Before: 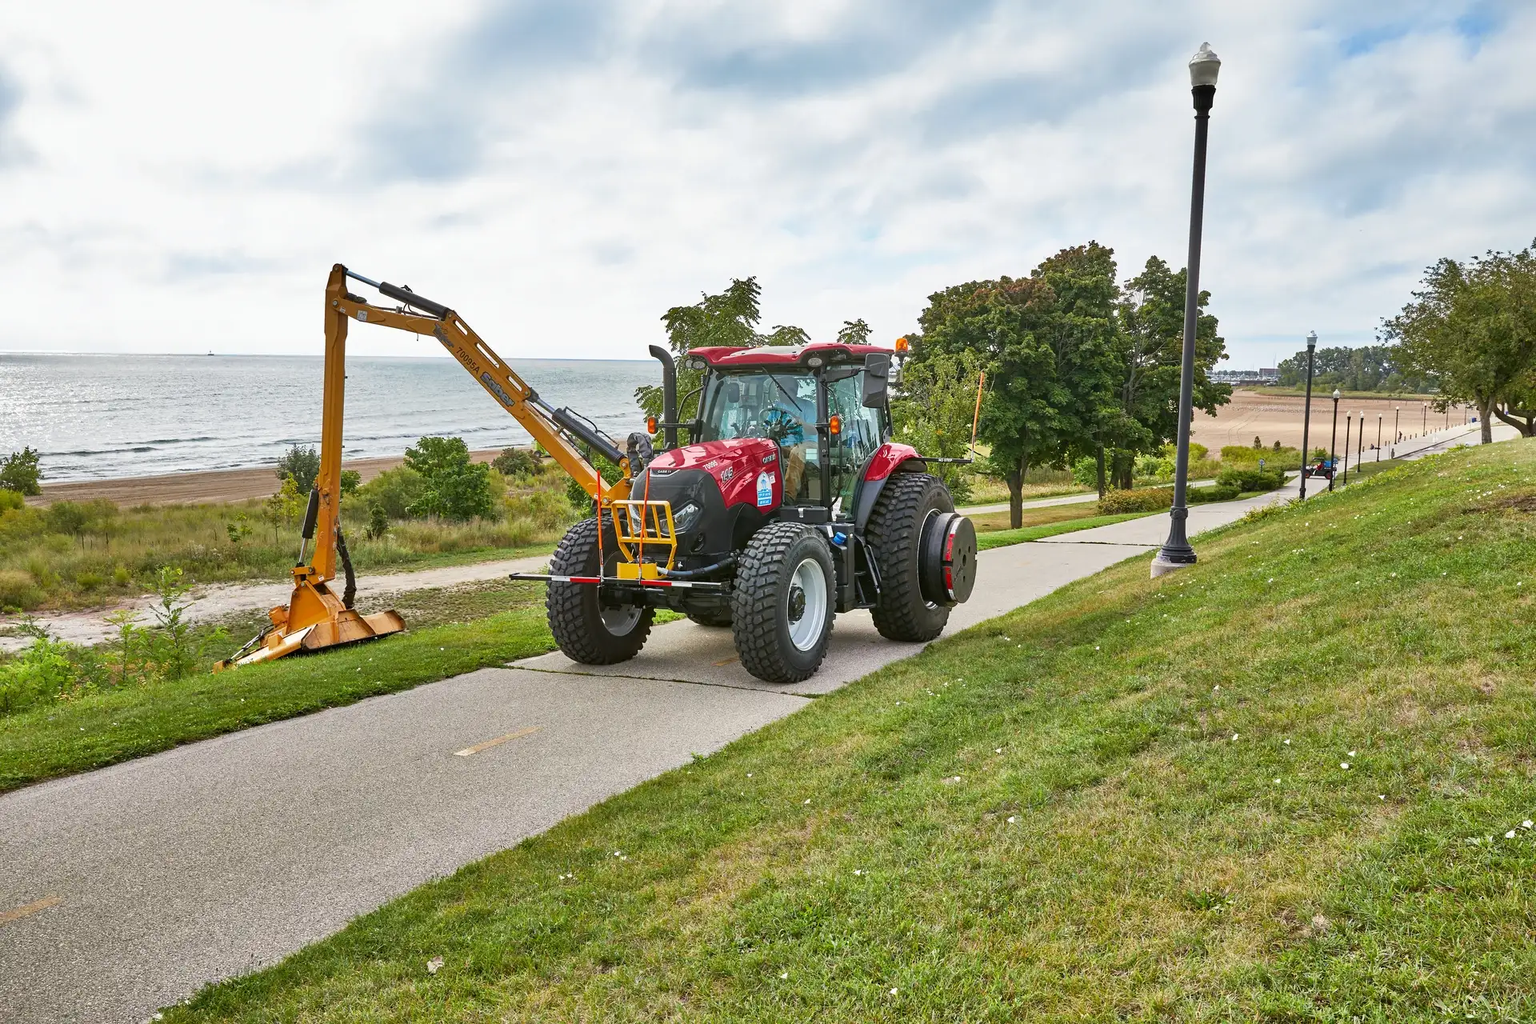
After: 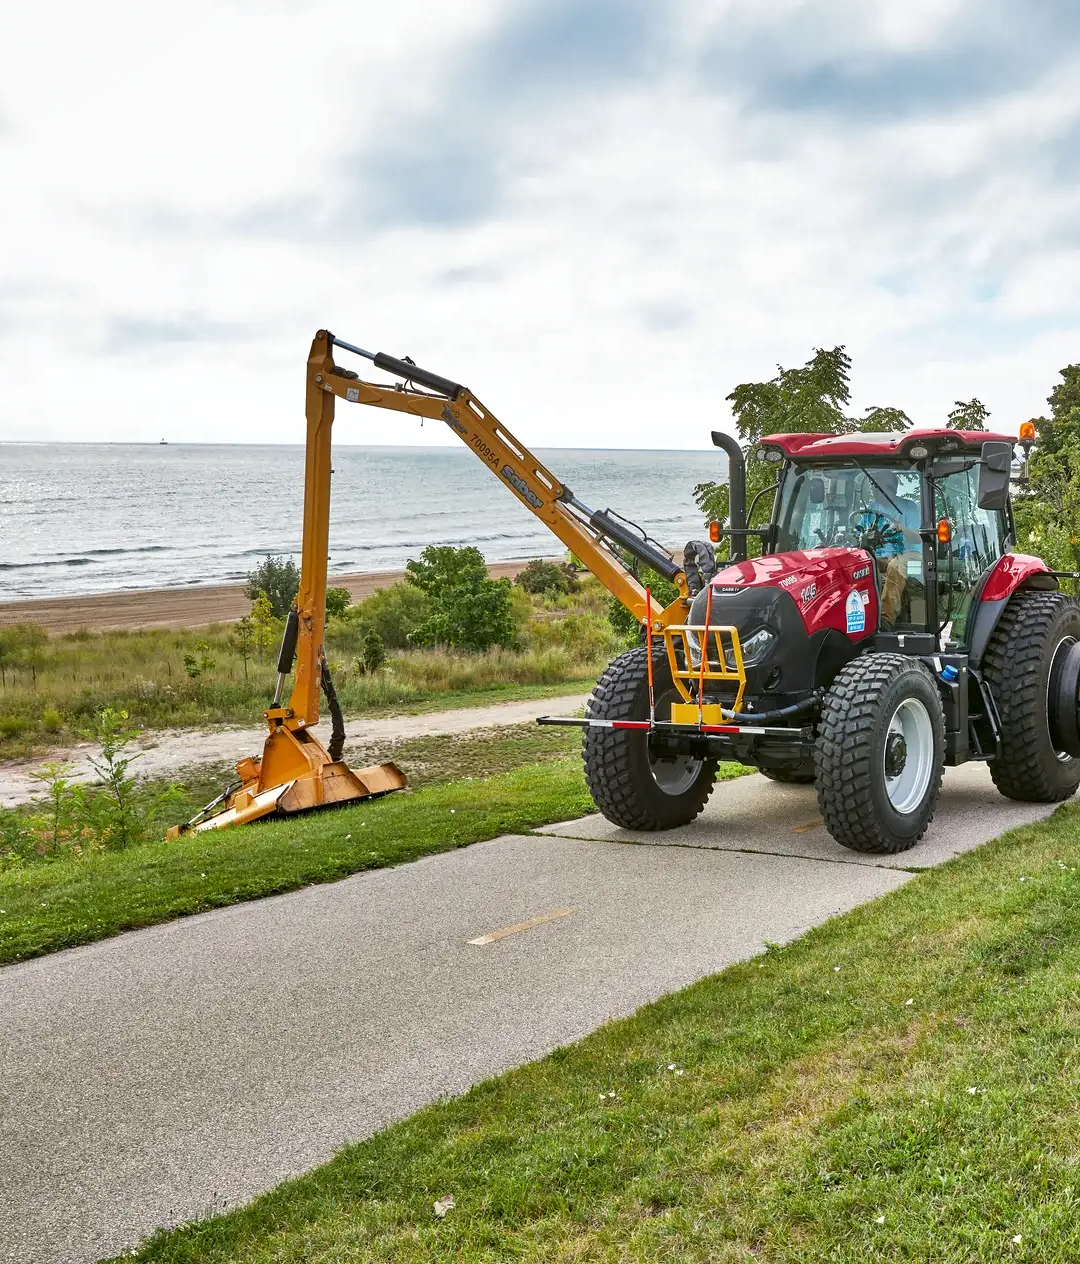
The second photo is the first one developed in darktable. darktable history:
local contrast: highlights 107%, shadows 100%, detail 120%, midtone range 0.2
crop: left 5.225%, right 38.381%
